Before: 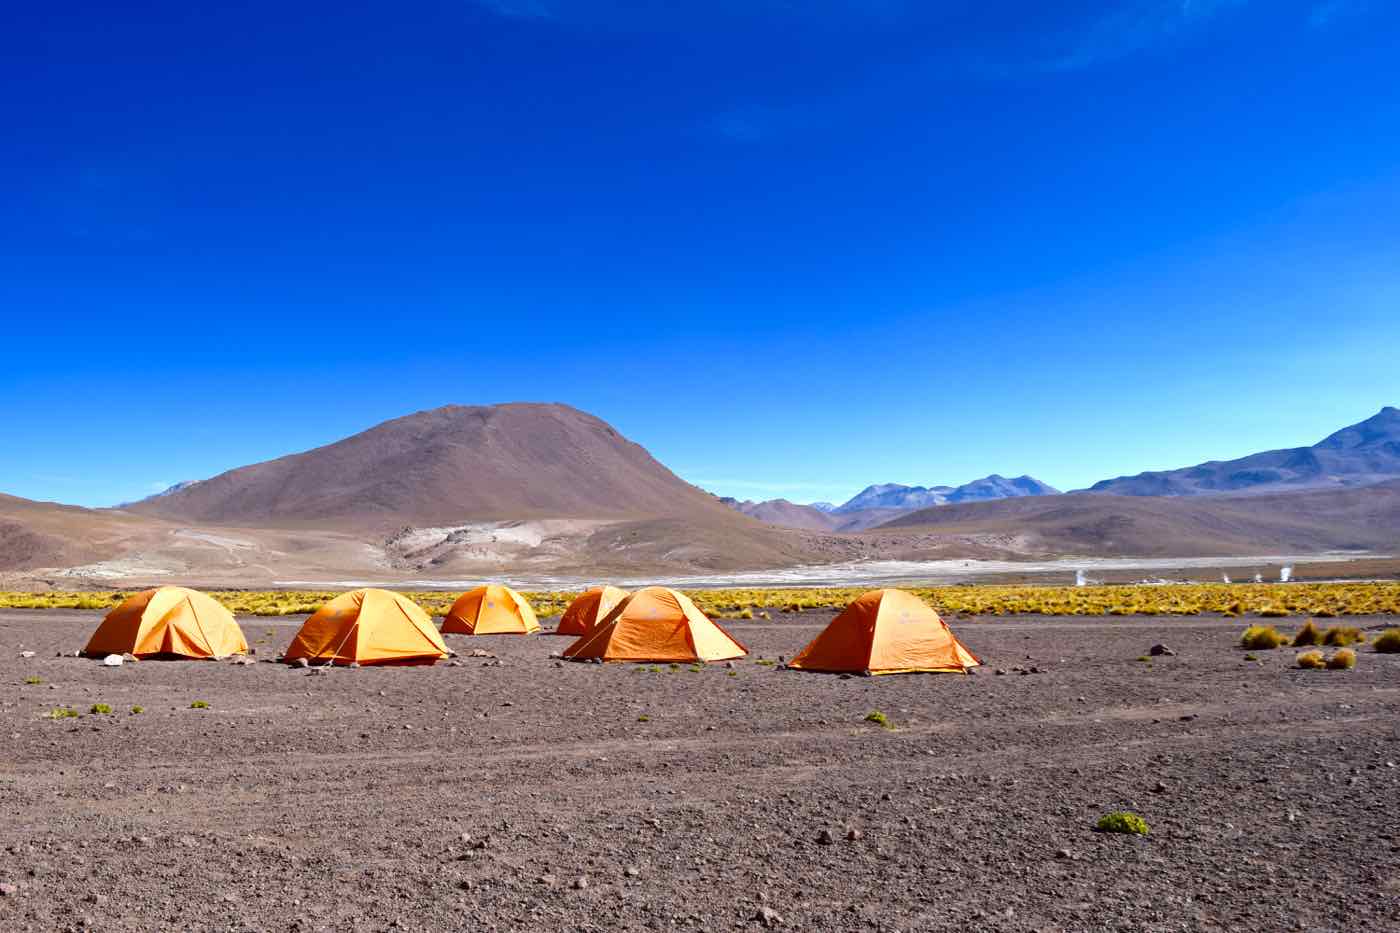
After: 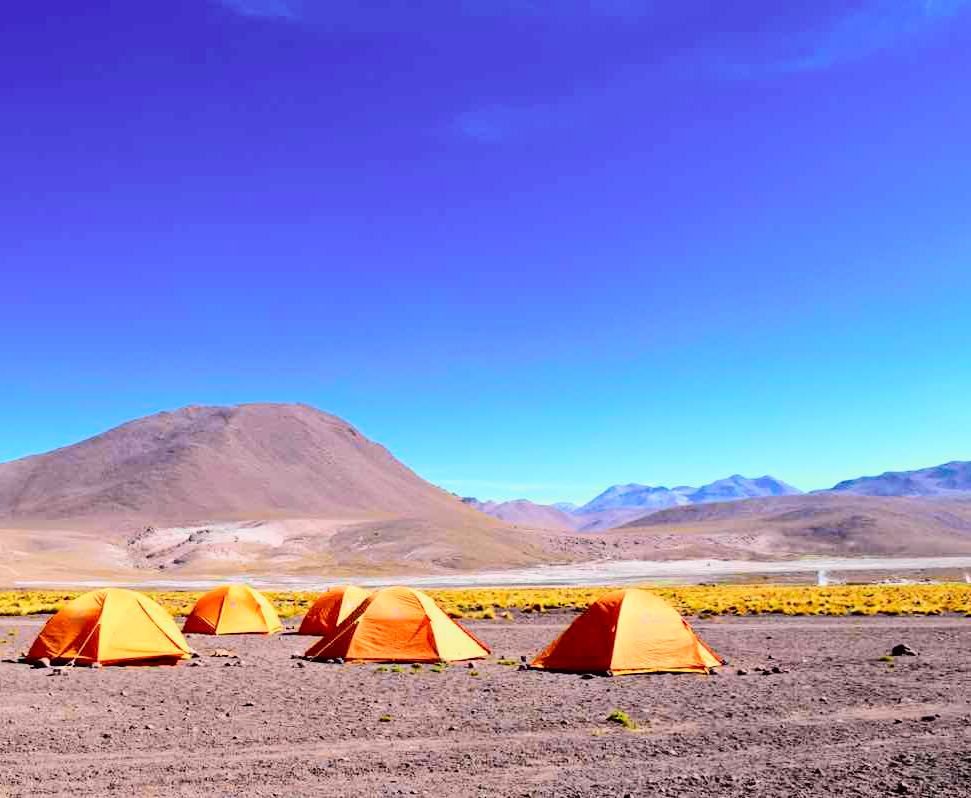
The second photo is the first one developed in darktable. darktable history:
crop: left 18.434%, right 12.161%, bottom 14.205%
tone curve: curves: ch0 [(0, 0.014) (0.12, 0.096) (0.386, 0.49) (0.54, 0.684) (0.751, 0.855) (0.89, 0.943) (0.998, 0.989)]; ch1 [(0, 0) (0.133, 0.099) (0.437, 0.41) (0.5, 0.5) (0.517, 0.536) (0.548, 0.575) (0.582, 0.631) (0.627, 0.688) (0.836, 0.868) (1, 1)]; ch2 [(0, 0) (0.374, 0.341) (0.456, 0.443) (0.478, 0.49) (0.501, 0.5) (0.528, 0.538) (0.55, 0.6) (0.572, 0.63) (0.702, 0.765) (1, 1)], color space Lab, independent channels, preserve colors none
filmic rgb: black relative exposure -7.72 EV, white relative exposure 4.44 EV, hardness 3.76, latitude 49.16%, contrast 1.101, add noise in highlights 0.002, color science v3 (2019), use custom middle-gray values true, contrast in highlights soft
